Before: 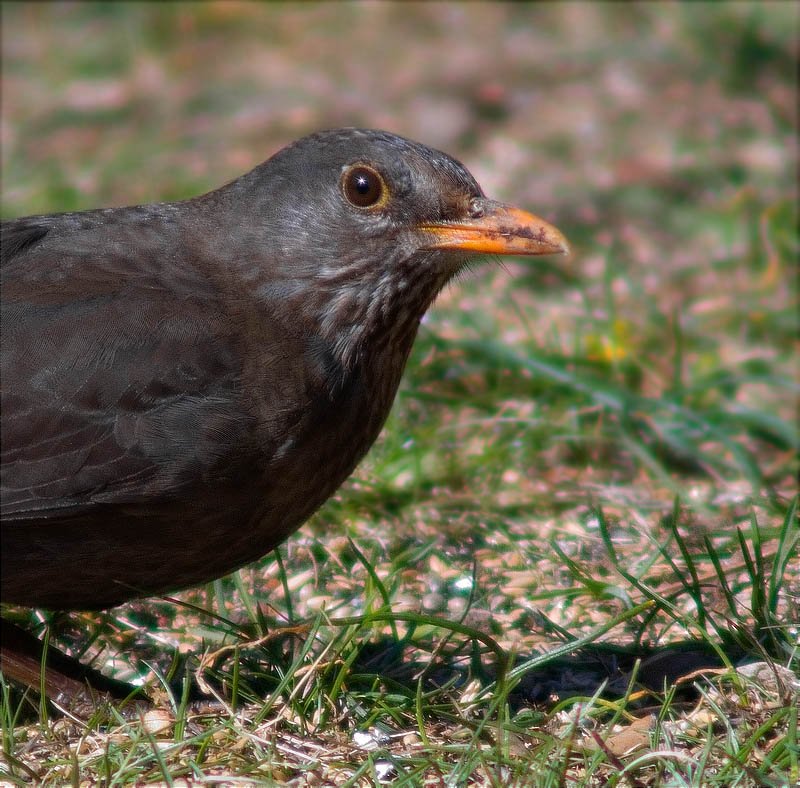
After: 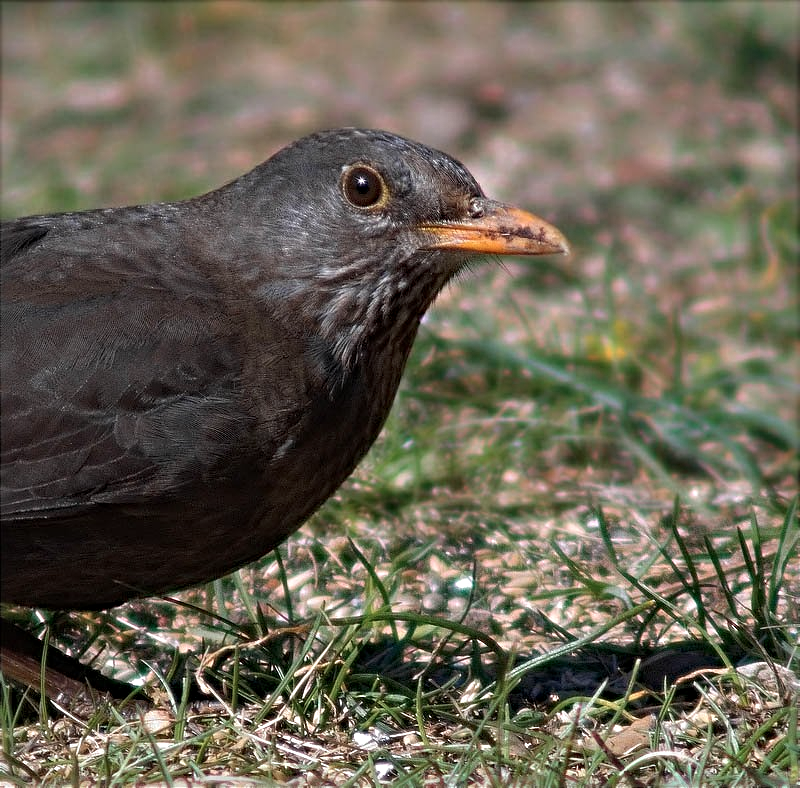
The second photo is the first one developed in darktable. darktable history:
color zones: curves: ch0 [(0, 0.5) (0.143, 0.5) (0.286, 0.5) (0.429, 0.504) (0.571, 0.5) (0.714, 0.509) (0.857, 0.5) (1, 0.5)]; ch1 [(0, 0.425) (0.143, 0.425) (0.286, 0.375) (0.429, 0.405) (0.571, 0.5) (0.714, 0.47) (0.857, 0.425) (1, 0.435)]; ch2 [(0, 0.5) (0.143, 0.5) (0.286, 0.5) (0.429, 0.517) (0.571, 0.5) (0.714, 0.51) (0.857, 0.5) (1, 0.5)]
sharpen: radius 4.883
